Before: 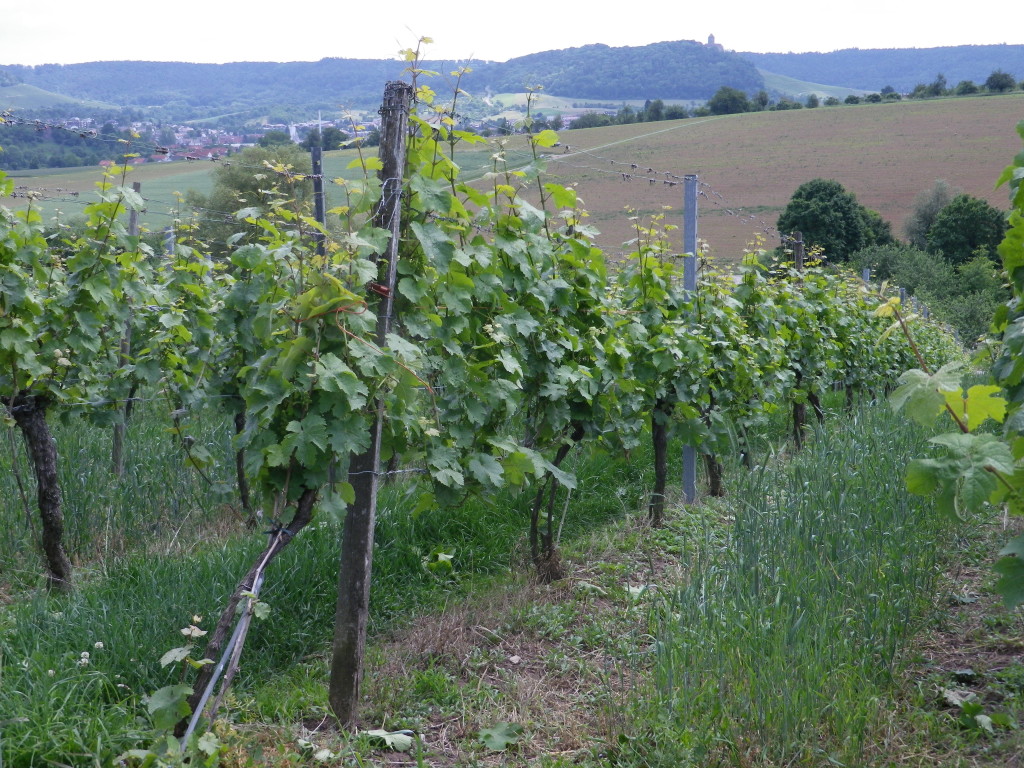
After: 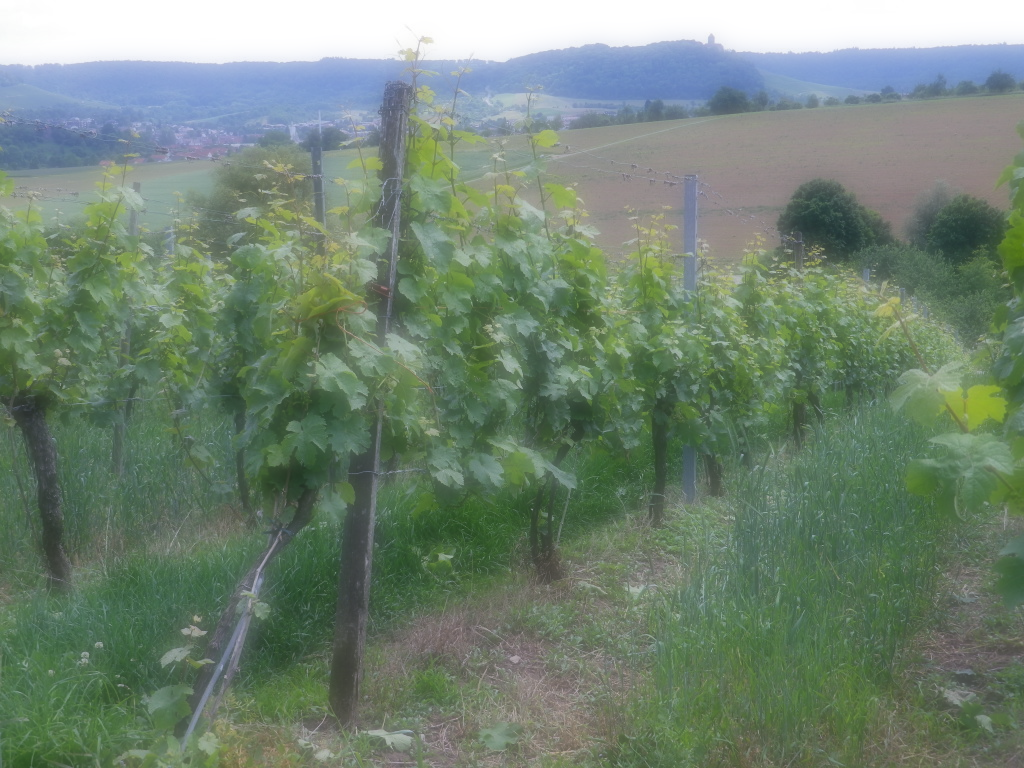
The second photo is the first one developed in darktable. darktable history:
shadows and highlights: on, module defaults
soften: on, module defaults
